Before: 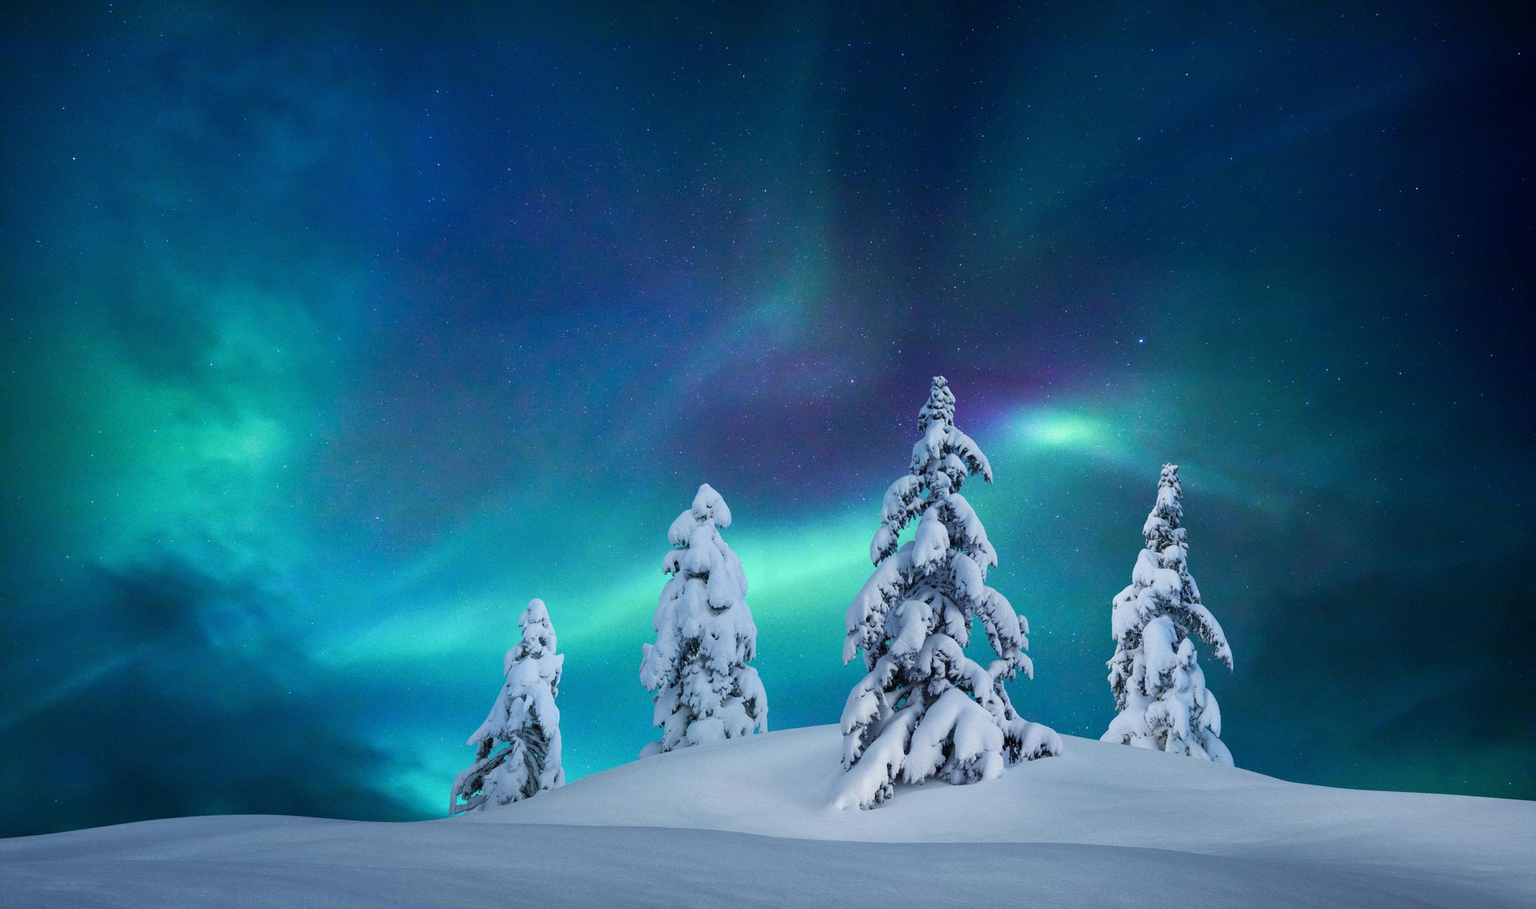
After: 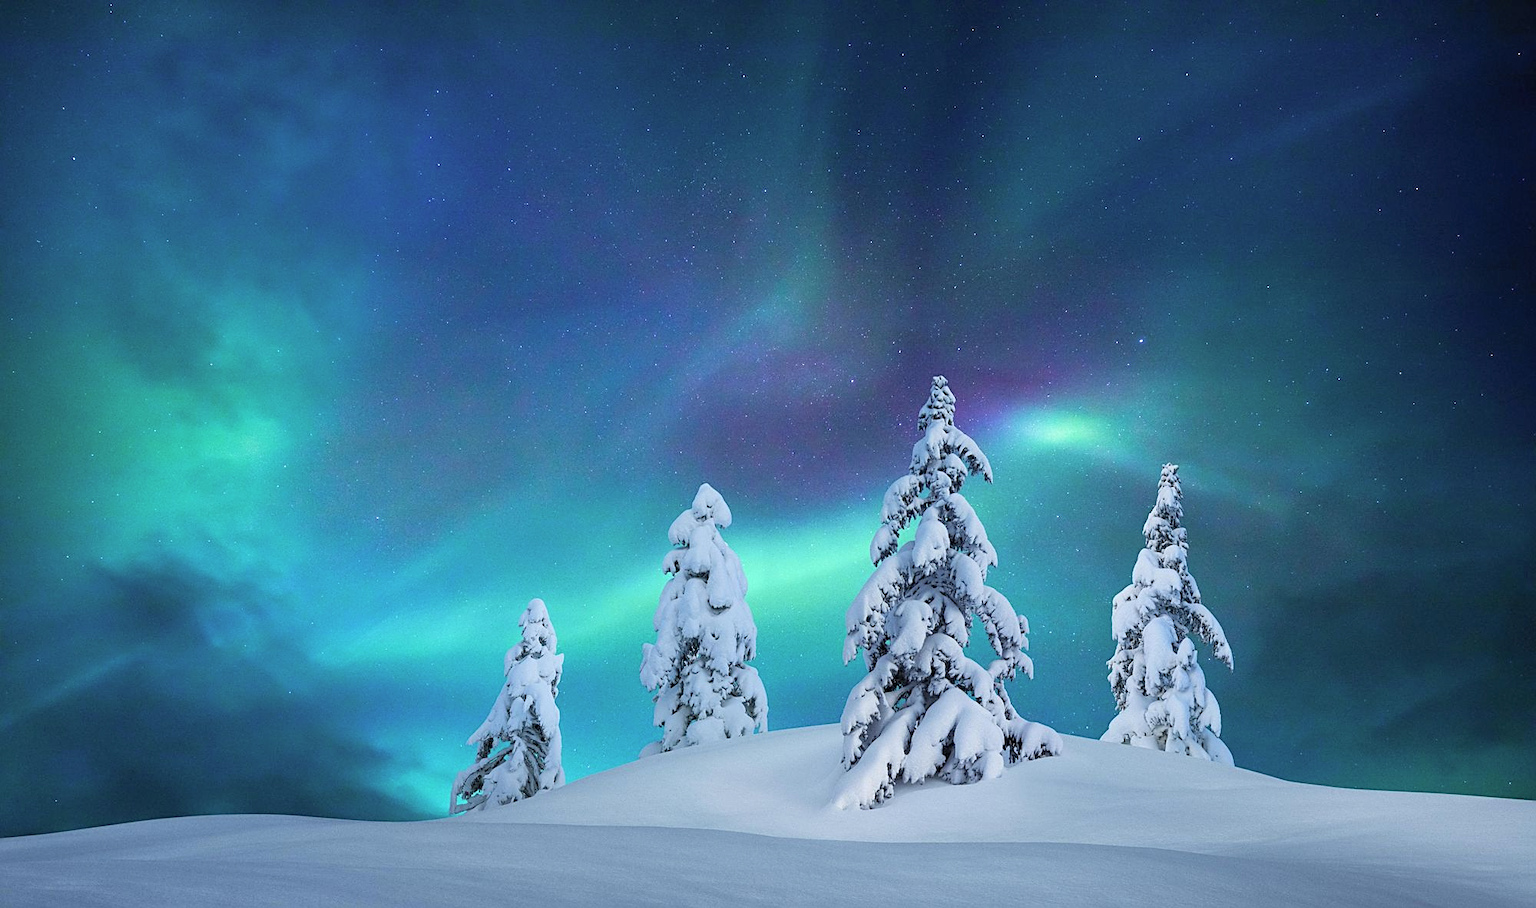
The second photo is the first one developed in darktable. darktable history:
sharpen: on, module defaults
tone equalizer: -7 EV 0.132 EV, edges refinement/feathering 500, mask exposure compensation -1.57 EV, preserve details no
contrast brightness saturation: brightness 0.13
